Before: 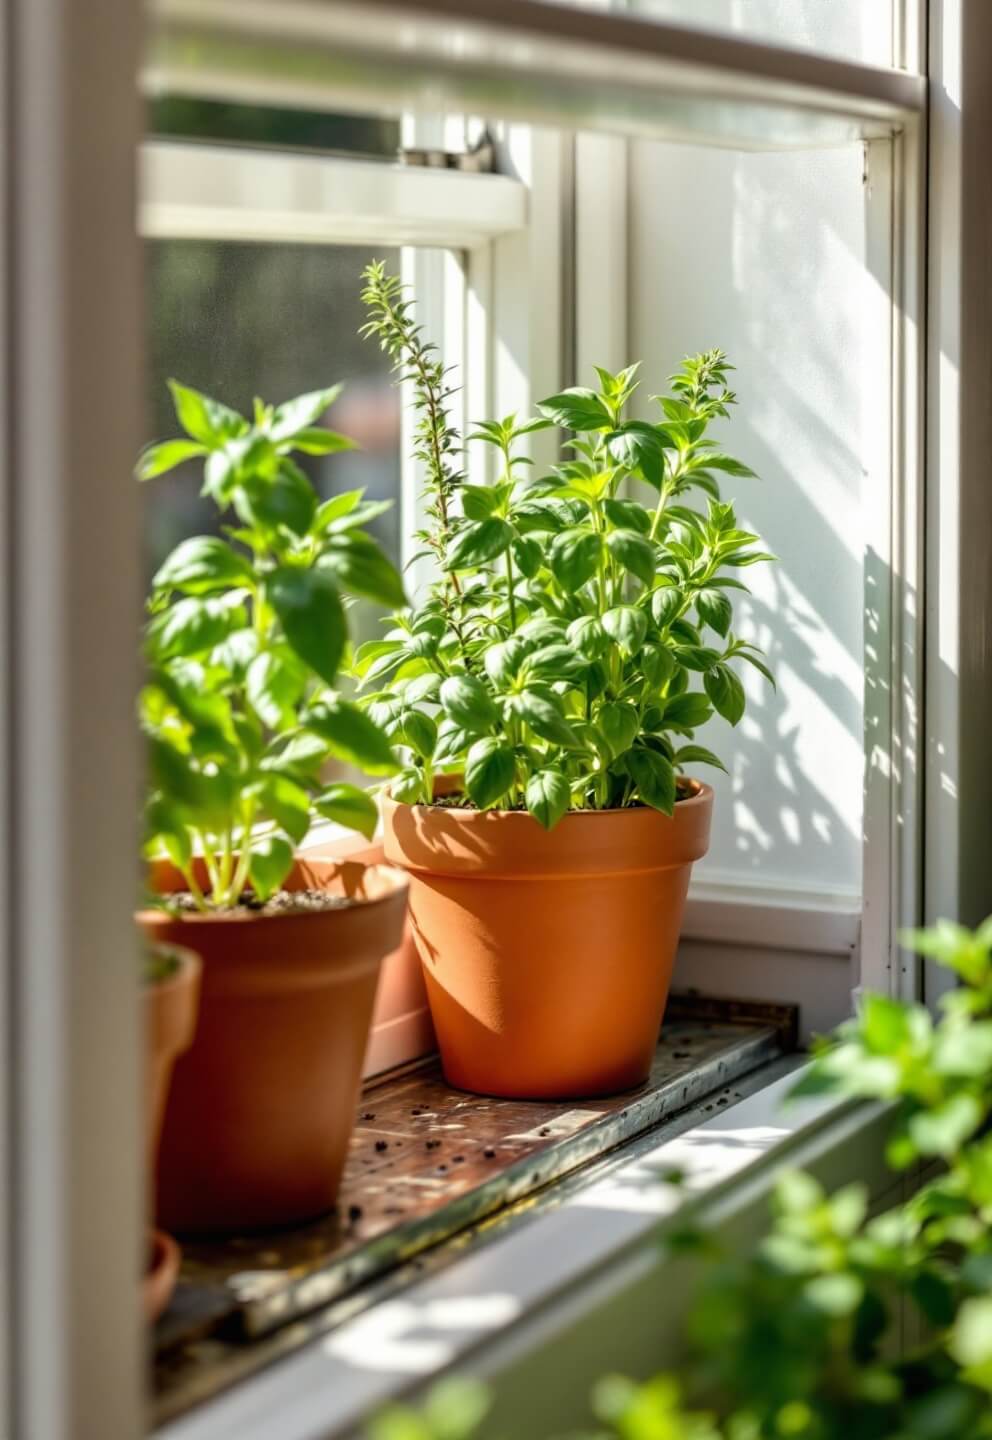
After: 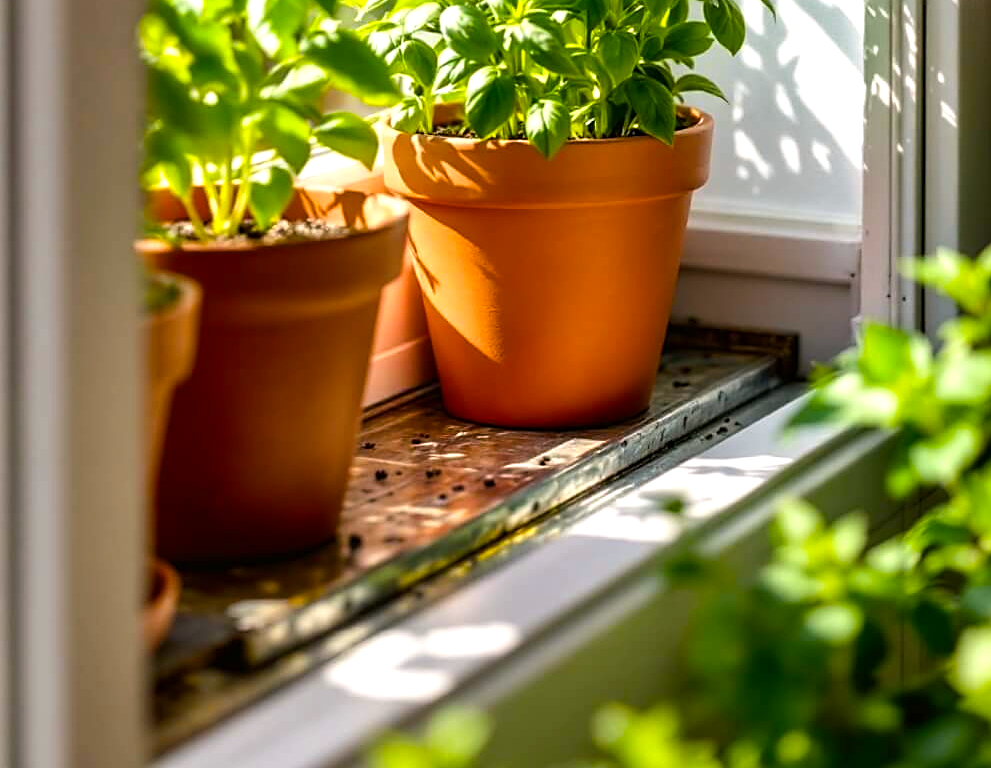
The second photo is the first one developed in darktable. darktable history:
sharpen: on, module defaults
crop and rotate: top 46.619%, right 0.069%
color balance rgb: highlights gain › chroma 0.221%, highlights gain › hue 332.24°, perceptual saturation grading › global saturation 25.541%, perceptual brilliance grading › highlights 10.385%, perceptual brilliance grading › mid-tones 5.184%, global vibrance 20%
color correction: highlights a* 3.12, highlights b* -1.07, shadows a* -0.107, shadows b* 1.89, saturation 0.982
